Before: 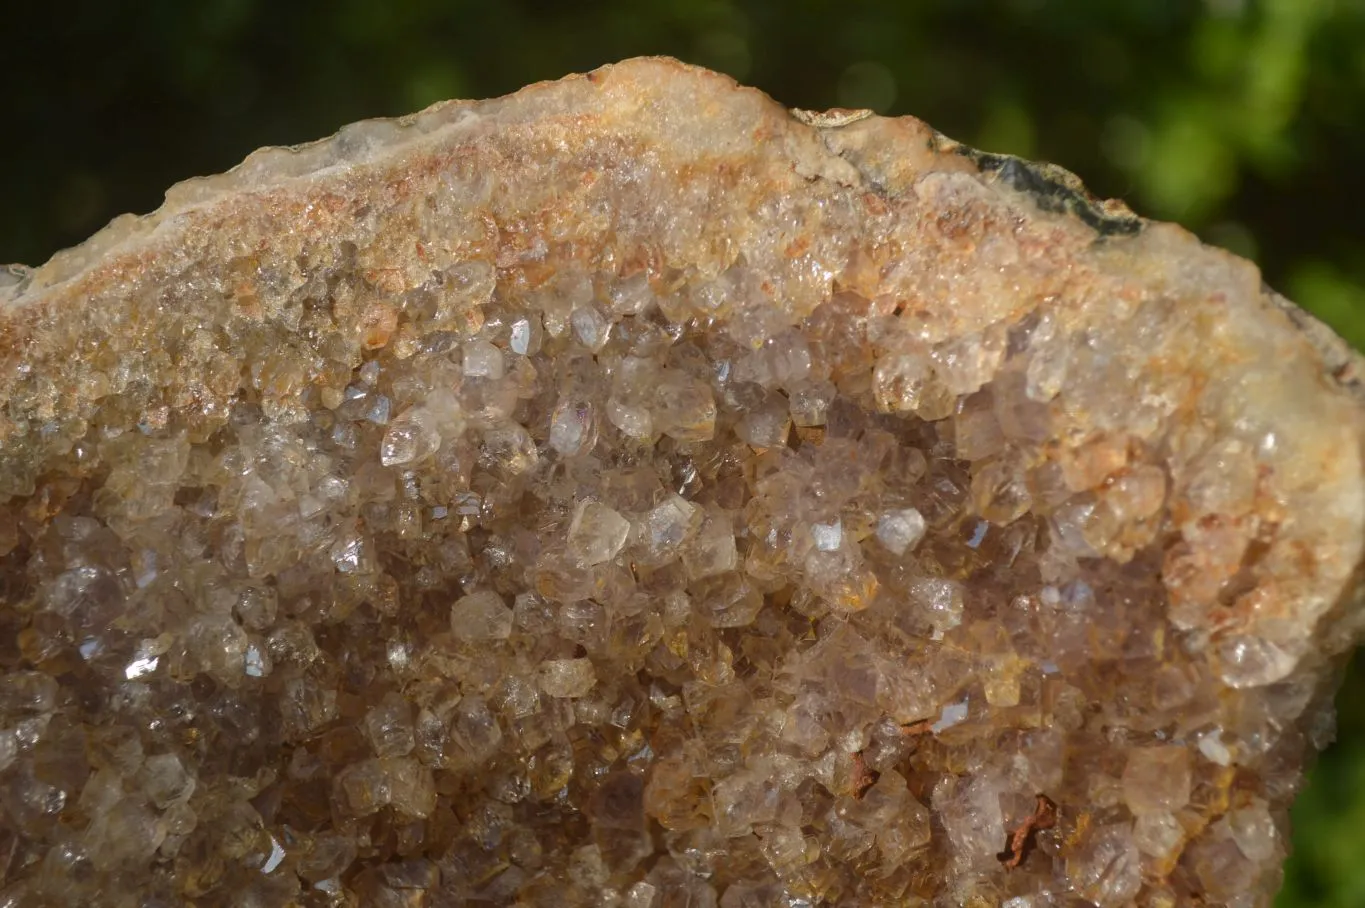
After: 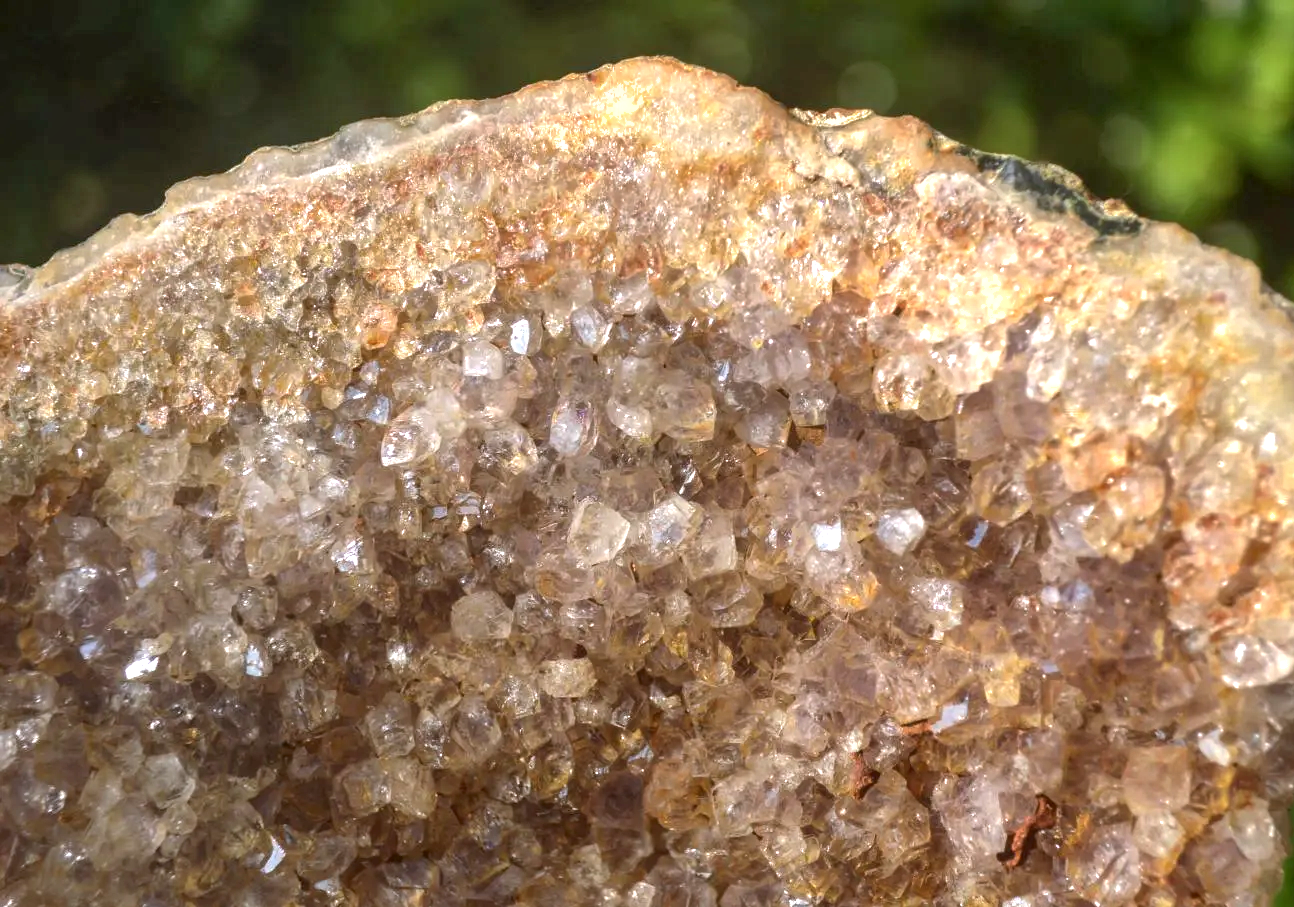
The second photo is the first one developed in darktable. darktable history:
crop and rotate: right 5.167%
color calibration: illuminant as shot in camera, x 0.358, y 0.373, temperature 4628.91 K
local contrast: detail 130%
exposure: exposure 0.74 EV, compensate highlight preservation false
rgb curve: curves: ch0 [(0, 0) (0.078, 0.051) (0.929, 0.956) (1, 1)], compensate middle gray true
shadows and highlights: on, module defaults
levels: levels [0, 0.474, 0.947]
